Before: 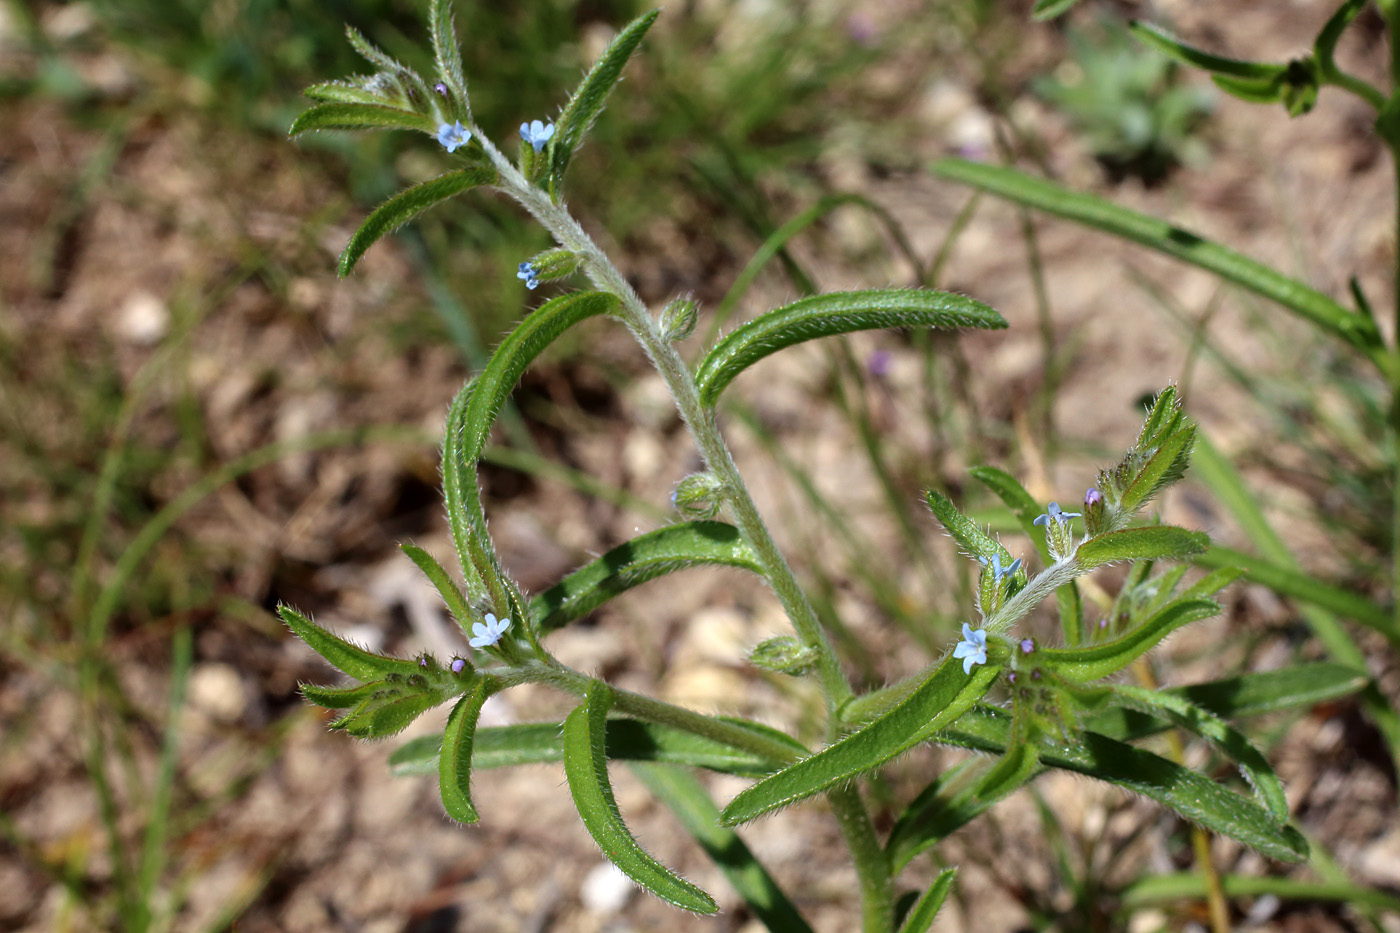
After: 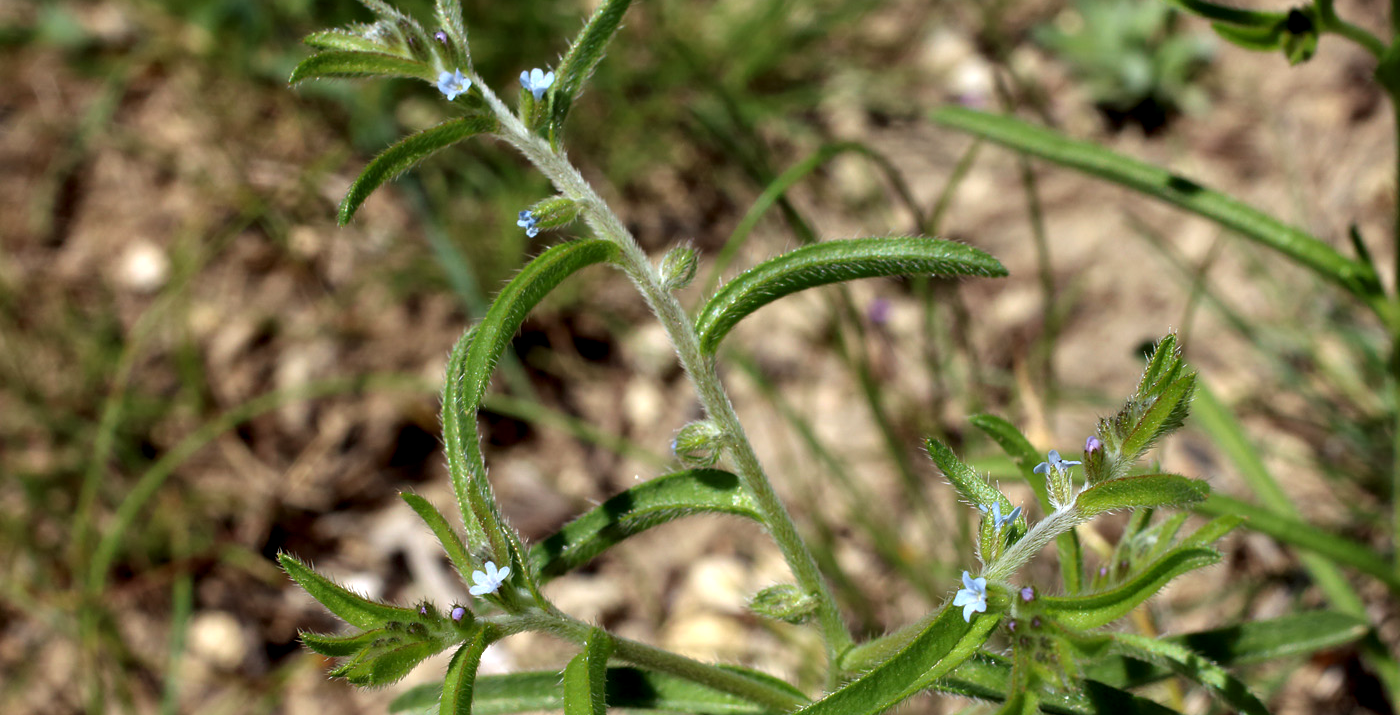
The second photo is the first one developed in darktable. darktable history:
crop: top 5.667%, bottom 17.637%
contrast equalizer: y [[0.514, 0.573, 0.581, 0.508, 0.5, 0.5], [0.5 ×6], [0.5 ×6], [0 ×6], [0 ×6]], mix 0.79
rgb curve: curves: ch2 [(0, 0) (0.567, 0.512) (1, 1)], mode RGB, independent channels
